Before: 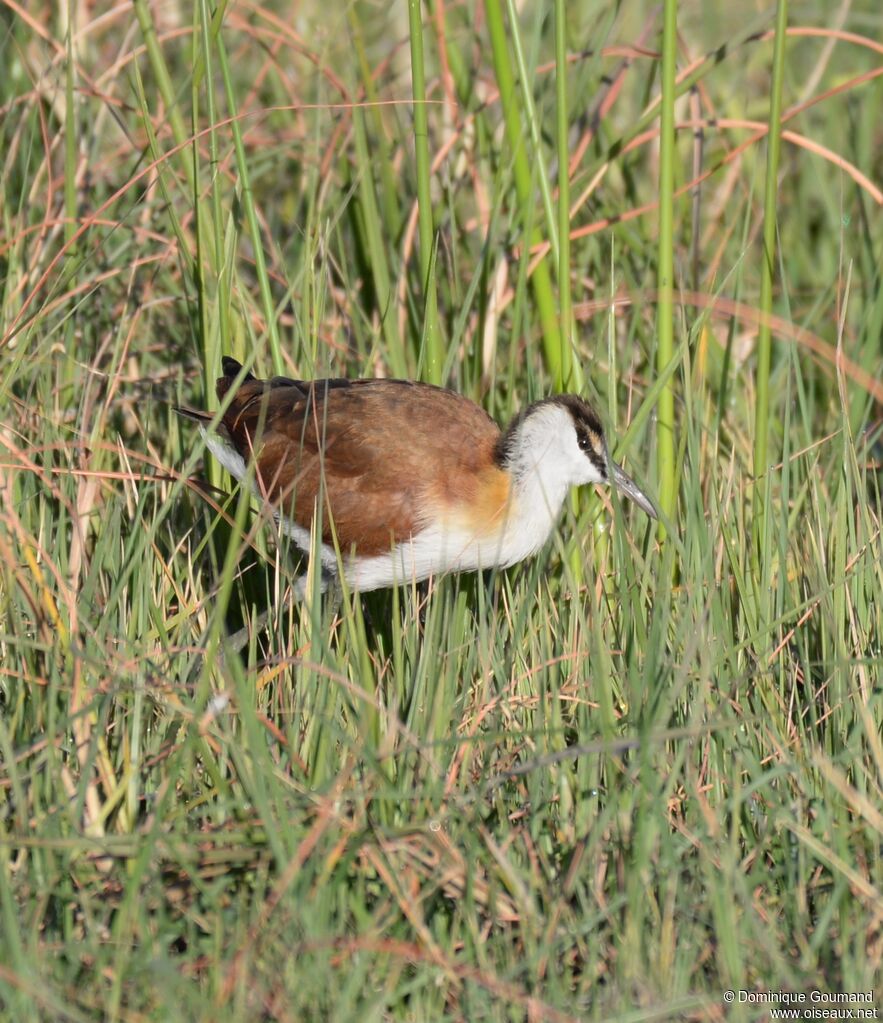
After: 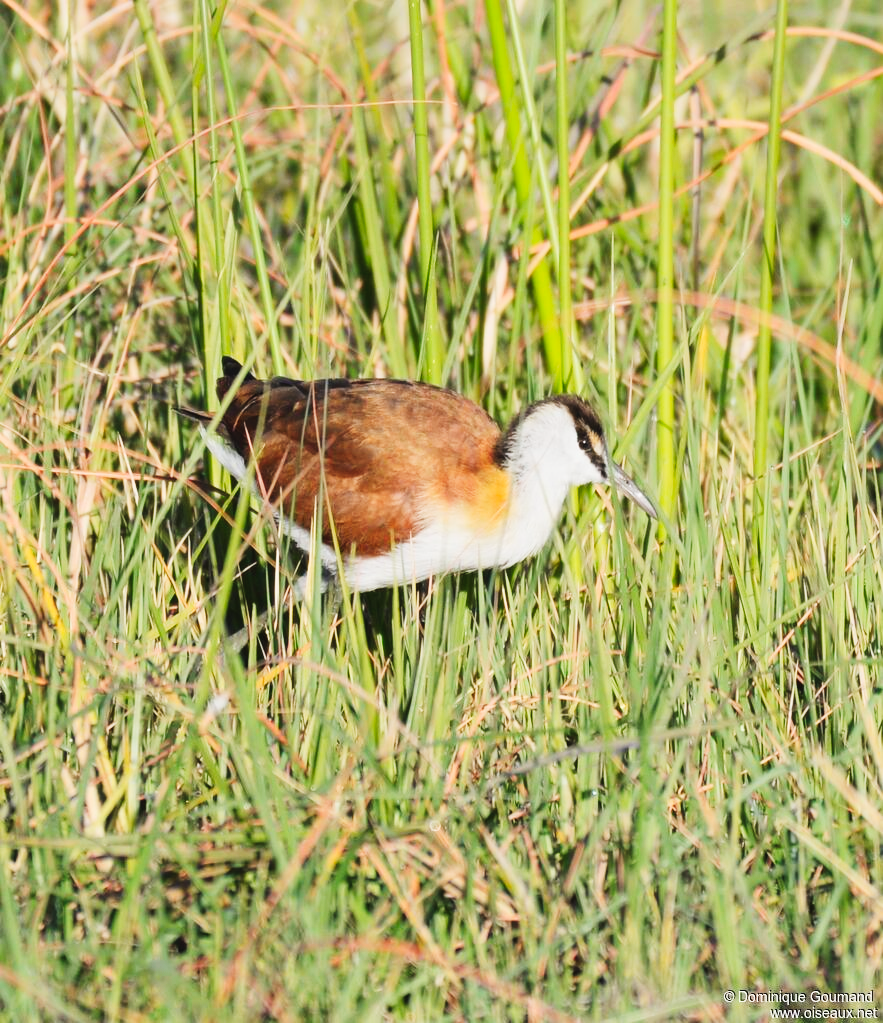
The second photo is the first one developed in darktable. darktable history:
contrast brightness saturation: contrast 0.072, brightness 0.071, saturation 0.18
tone curve: curves: ch0 [(0, 0.028) (0.037, 0.05) (0.123, 0.108) (0.19, 0.164) (0.269, 0.247) (0.475, 0.533) (0.595, 0.695) (0.718, 0.823) (0.855, 0.913) (1, 0.982)]; ch1 [(0, 0) (0.243, 0.245) (0.427, 0.41) (0.493, 0.481) (0.505, 0.502) (0.536, 0.545) (0.56, 0.582) (0.611, 0.644) (0.769, 0.807) (1, 1)]; ch2 [(0, 0) (0.249, 0.216) (0.349, 0.321) (0.424, 0.442) (0.476, 0.483) (0.498, 0.499) (0.517, 0.519) (0.532, 0.55) (0.569, 0.608) (0.614, 0.661) (0.706, 0.75) (0.808, 0.809) (0.991, 0.968)], preserve colors none
